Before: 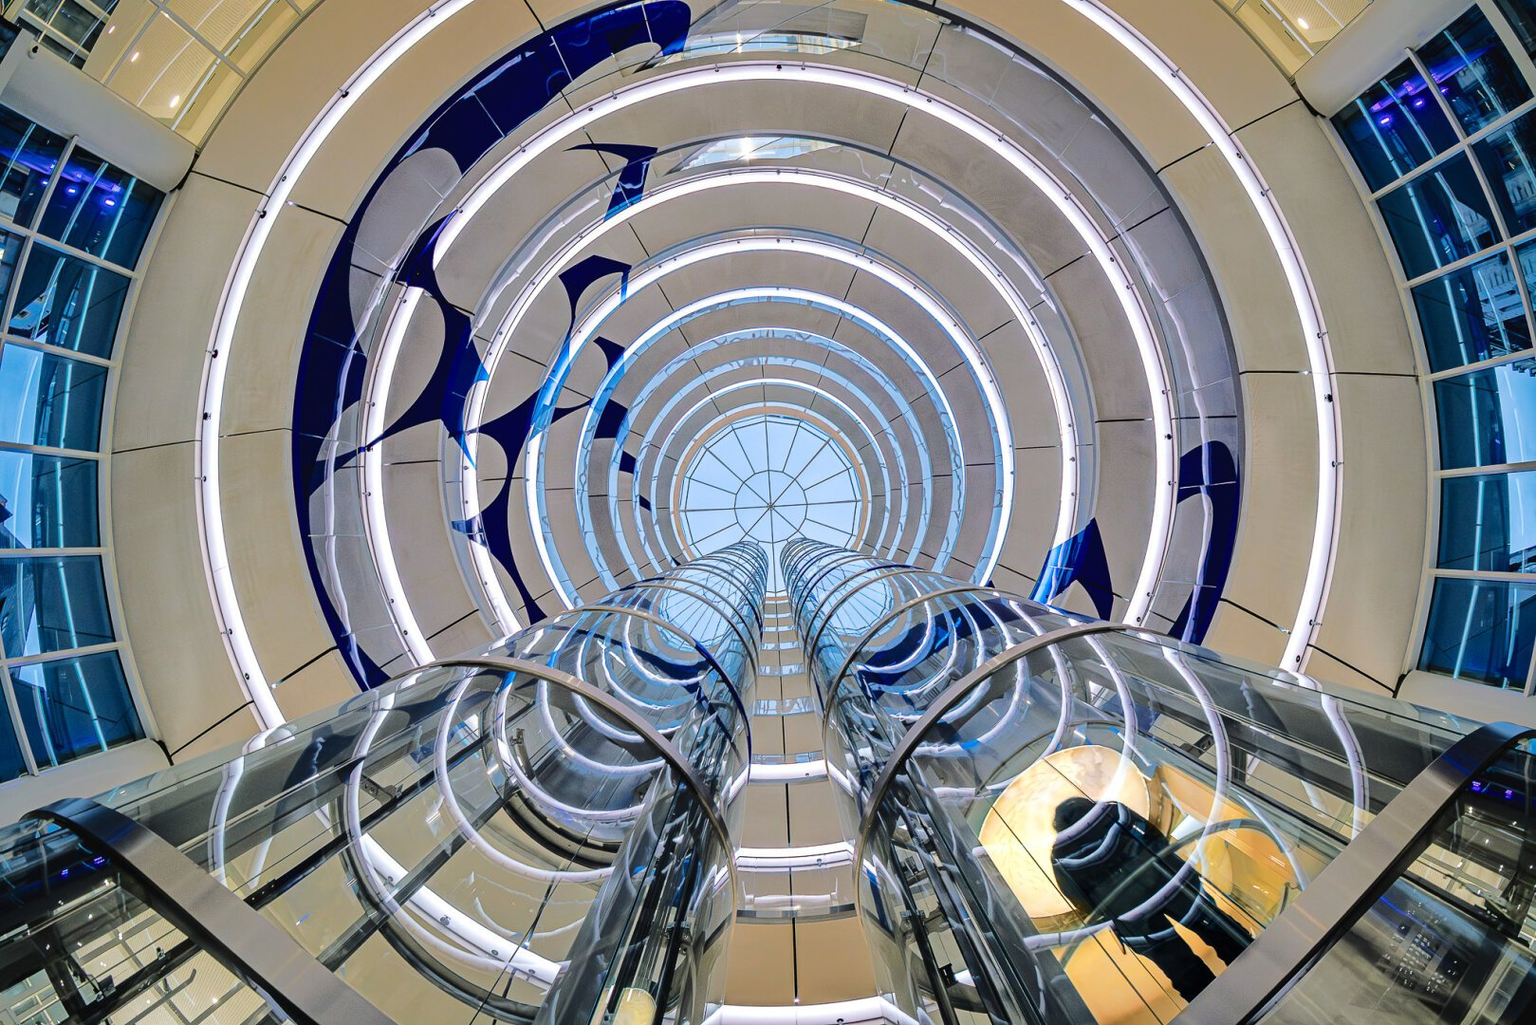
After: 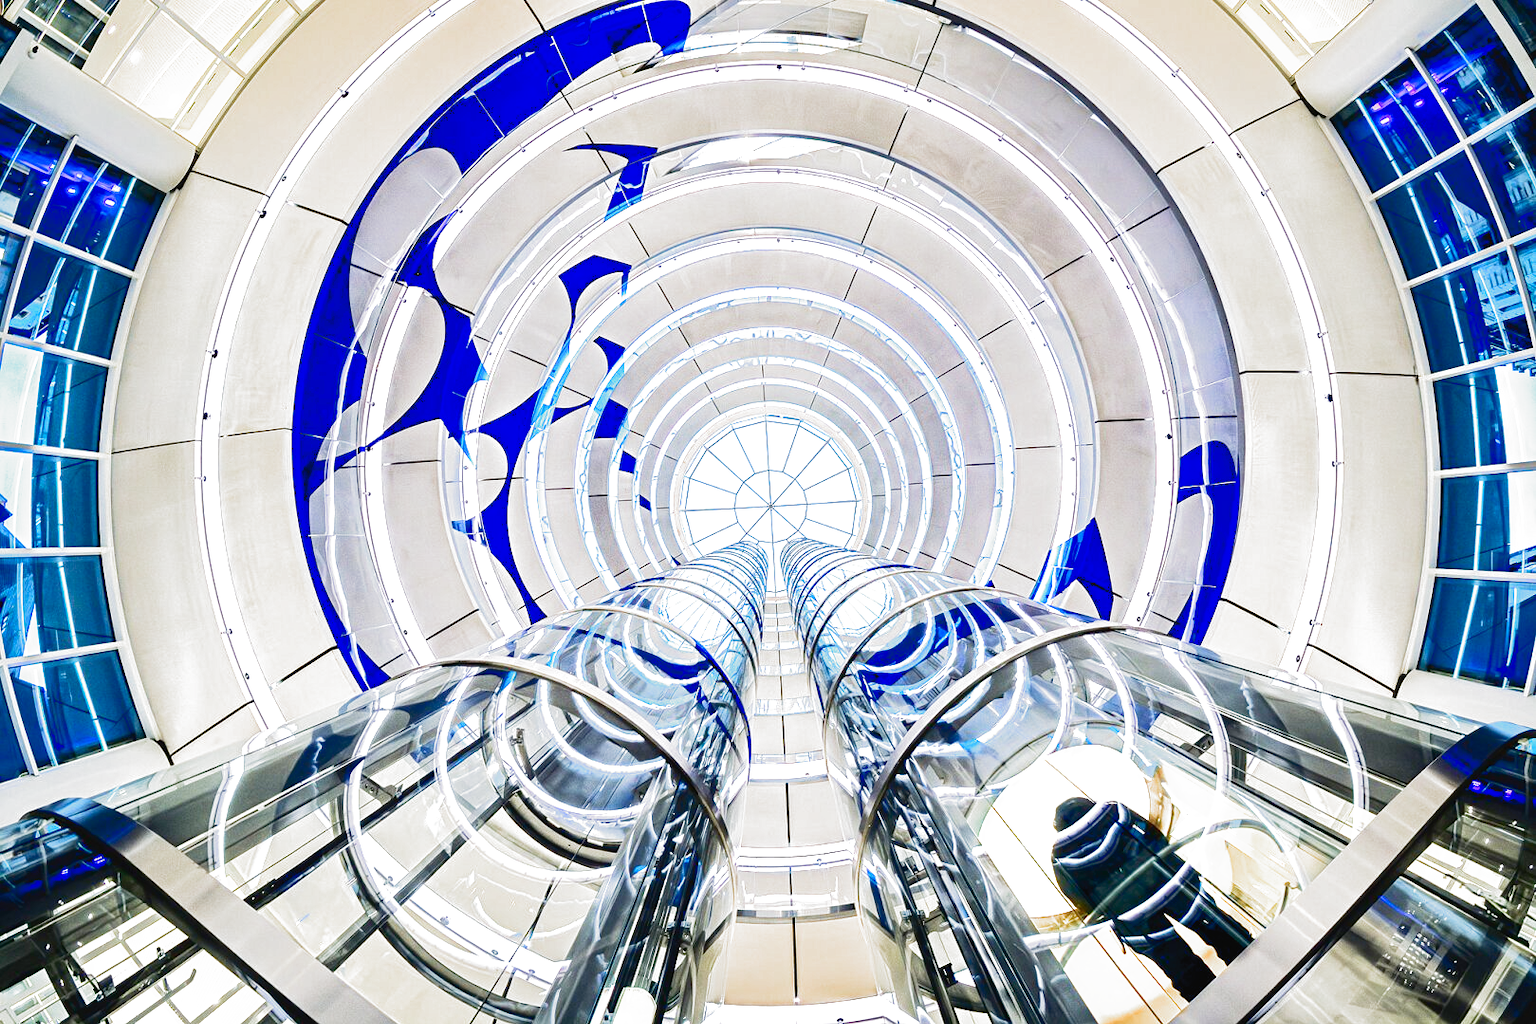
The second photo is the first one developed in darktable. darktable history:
tone curve: curves: ch0 [(0, 0) (0.003, 0.04) (0.011, 0.053) (0.025, 0.077) (0.044, 0.104) (0.069, 0.127) (0.1, 0.15) (0.136, 0.177) (0.177, 0.215) (0.224, 0.254) (0.277, 0.3) (0.335, 0.355) (0.399, 0.41) (0.468, 0.477) (0.543, 0.554) (0.623, 0.636) (0.709, 0.72) (0.801, 0.804) (0.898, 0.892) (1, 1)], color space Lab, linked channels, preserve colors none
exposure: black level correction 0, exposure 1.1 EV, compensate highlight preservation false
filmic rgb: black relative exposure -8.18 EV, white relative exposure 2.2 EV, threshold 3 EV, target white luminance 99.942%, hardness 7.12, latitude 75.16%, contrast 1.314, highlights saturation mix -2.93%, shadows ↔ highlights balance 29.91%, preserve chrominance no, color science v5 (2021), contrast in shadows safe, contrast in highlights safe, enable highlight reconstruction true
